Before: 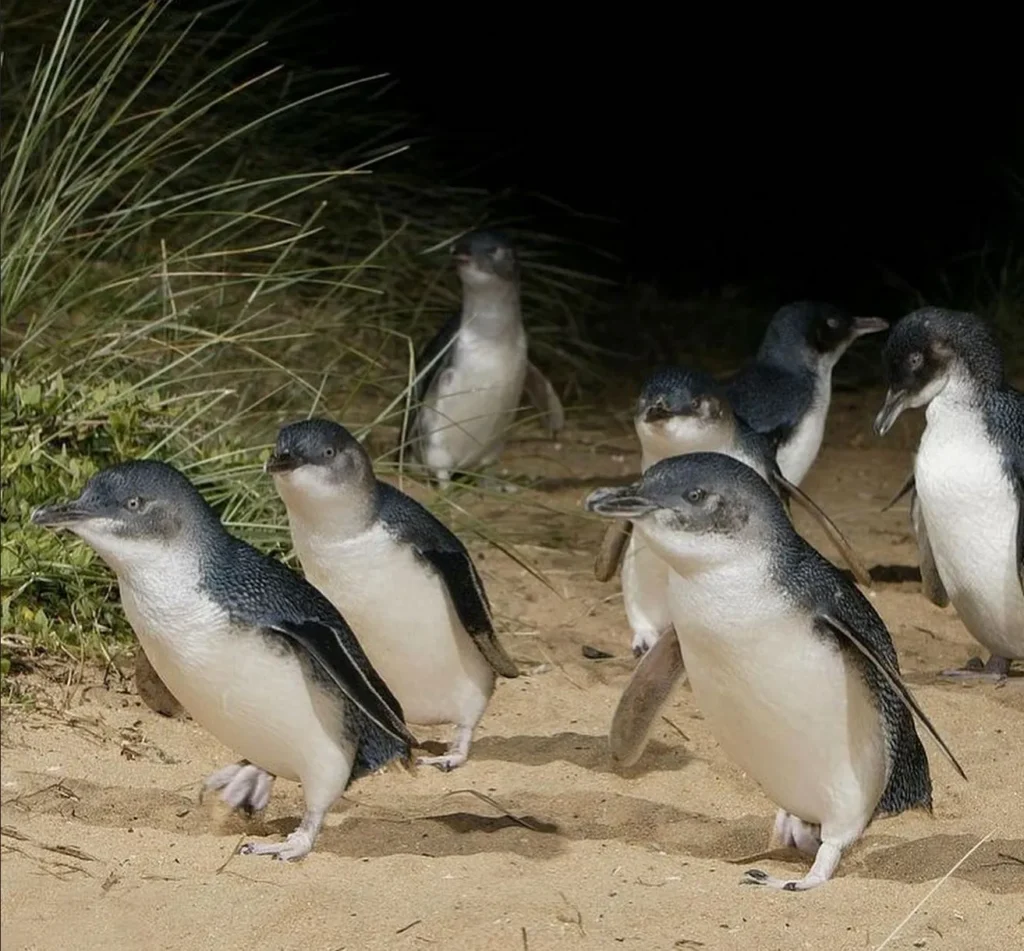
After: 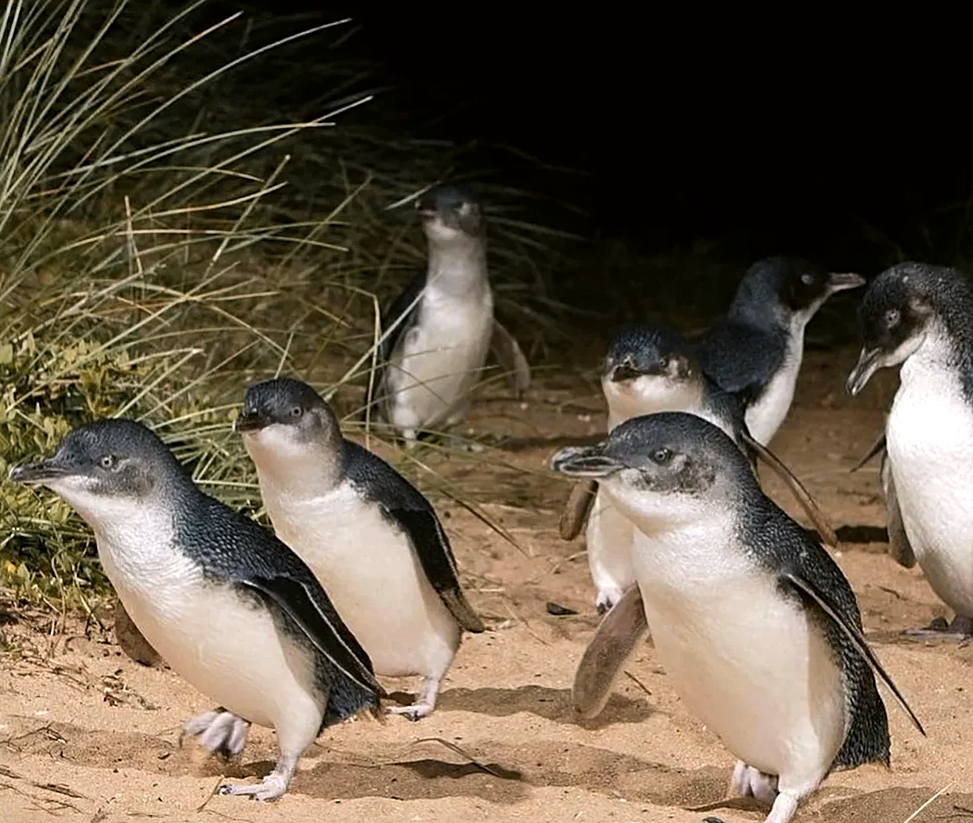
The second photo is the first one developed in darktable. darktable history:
tone equalizer: -8 EV -0.417 EV, -7 EV -0.389 EV, -6 EV -0.333 EV, -5 EV -0.222 EV, -3 EV 0.222 EV, -2 EV 0.333 EV, -1 EV 0.389 EV, +0 EV 0.417 EV, edges refinement/feathering 500, mask exposure compensation -1.57 EV, preserve details no
color zones: curves: ch1 [(0.263, 0.53) (0.376, 0.287) (0.487, 0.512) (0.748, 0.547) (1, 0.513)]; ch2 [(0.262, 0.45) (0.751, 0.477)], mix 31.98%
shadows and highlights: shadows 37.27, highlights -28.18, soften with gaussian
crop and rotate: top 5.609%, bottom 5.609%
sharpen: radius 2.529, amount 0.323
tone curve: curves: ch0 [(0, 0) (0.003, 0.003) (0.011, 0.011) (0.025, 0.025) (0.044, 0.044) (0.069, 0.069) (0.1, 0.099) (0.136, 0.135) (0.177, 0.176) (0.224, 0.223) (0.277, 0.275) (0.335, 0.333) (0.399, 0.396) (0.468, 0.465) (0.543, 0.541) (0.623, 0.622) (0.709, 0.708) (0.801, 0.8) (0.898, 0.897) (1, 1)], preserve colors none
color correction: highlights a* 3.12, highlights b* -1.55, shadows a* -0.101, shadows b* 2.52, saturation 0.98
rotate and perspective: rotation 0.074°, lens shift (vertical) 0.096, lens shift (horizontal) -0.041, crop left 0.043, crop right 0.952, crop top 0.024, crop bottom 0.979
